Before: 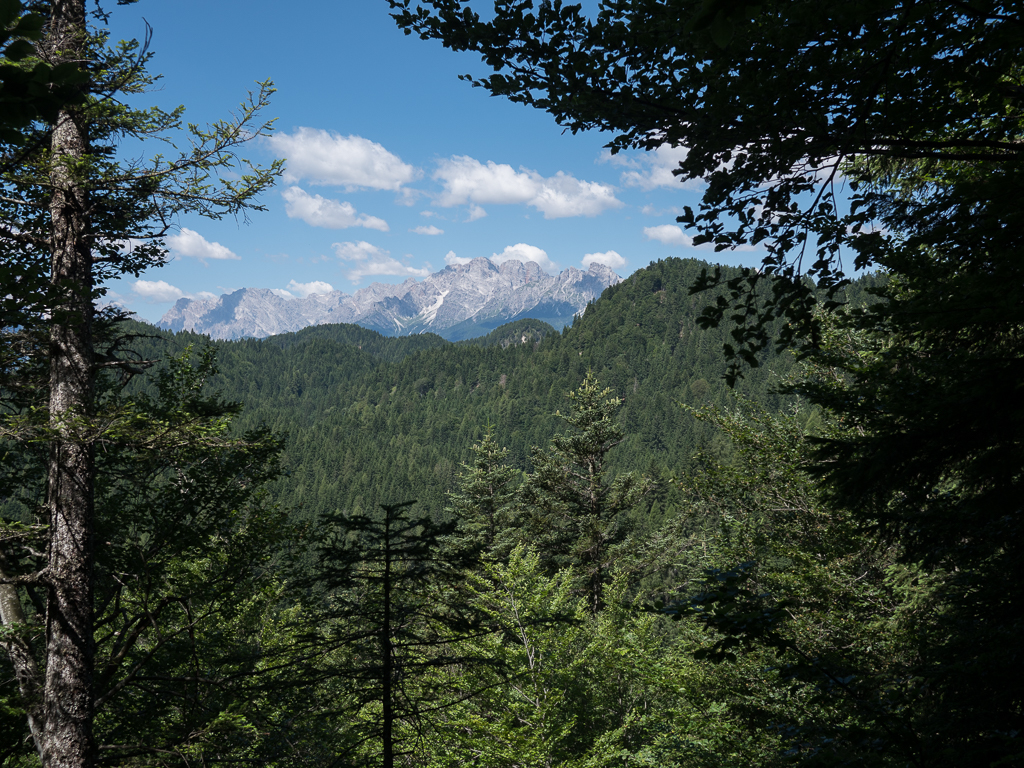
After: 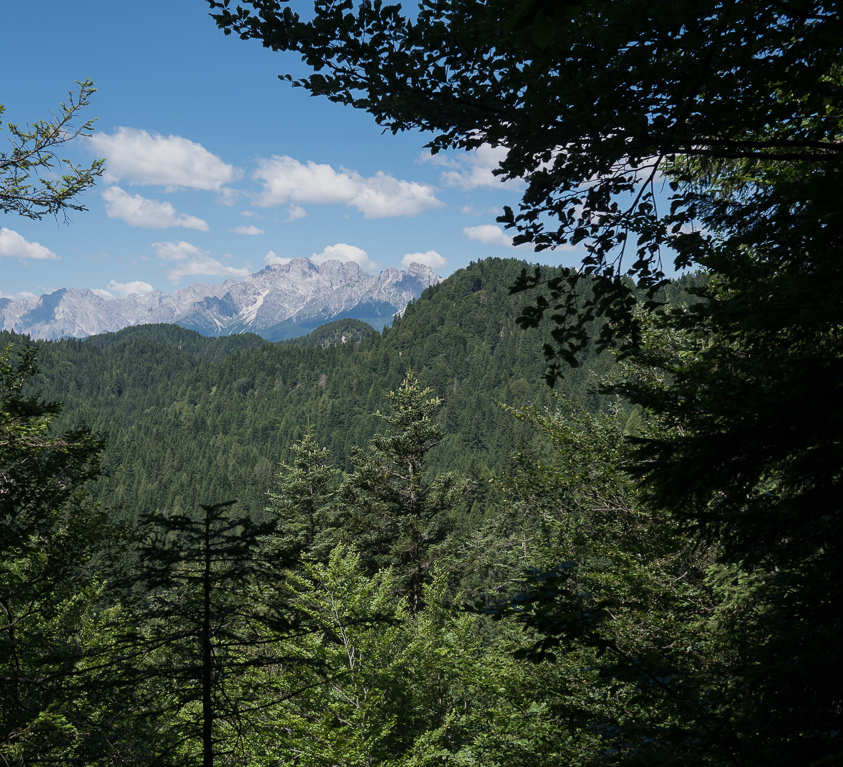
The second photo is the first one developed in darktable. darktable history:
sigmoid: contrast 1.22, skew 0.65
crop: left 17.582%, bottom 0.031%
